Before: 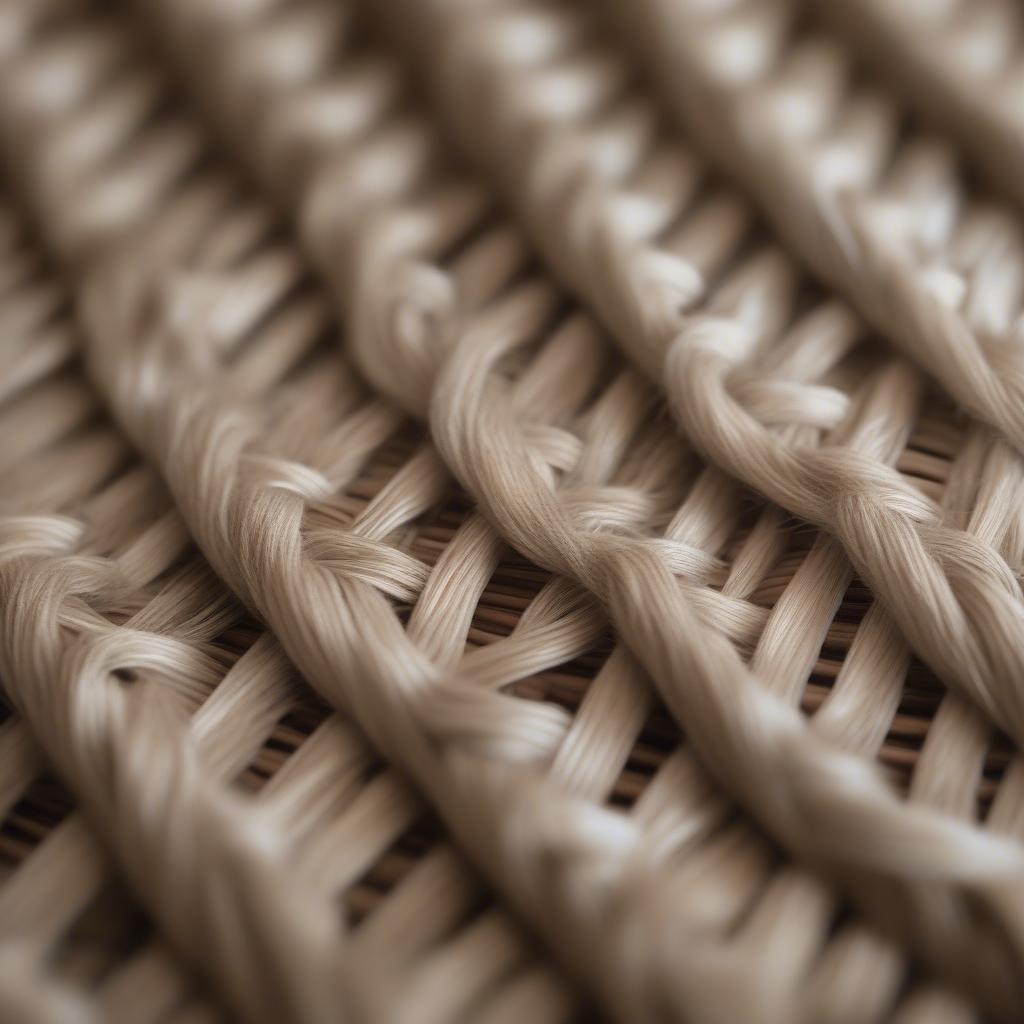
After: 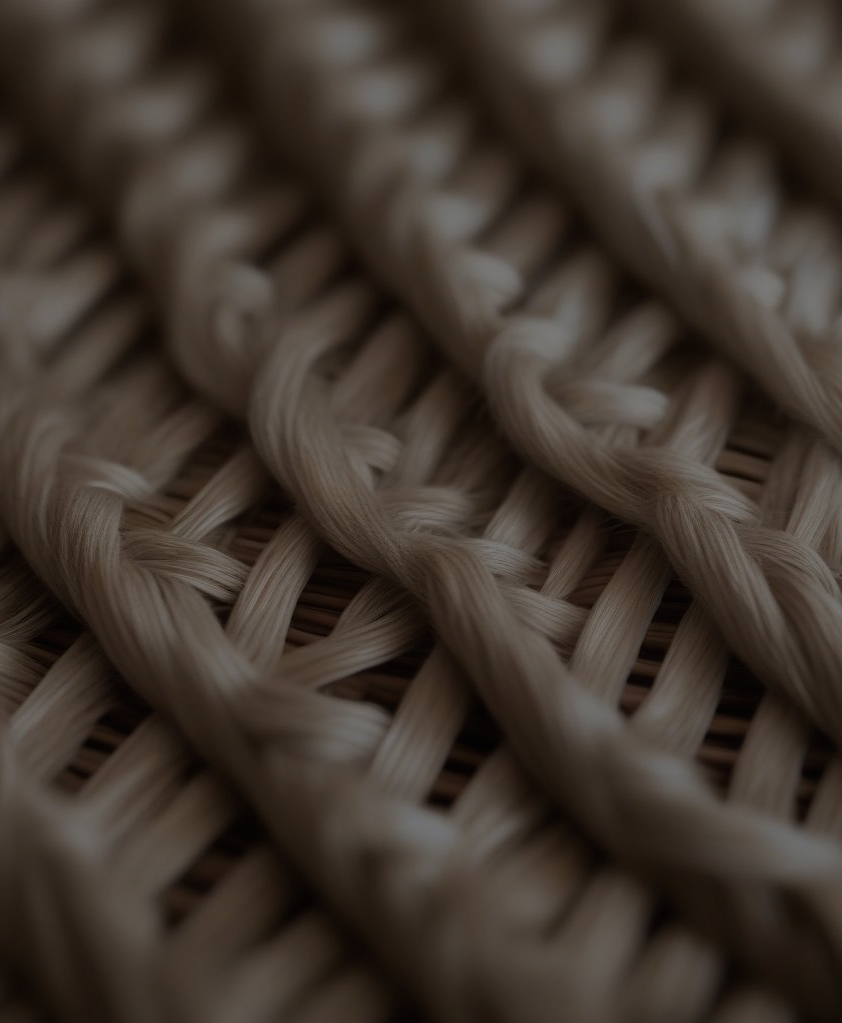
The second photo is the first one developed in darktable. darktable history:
crop: left 17.7%, bottom 0.034%
exposure: exposure -1.971 EV, compensate highlight preservation false
